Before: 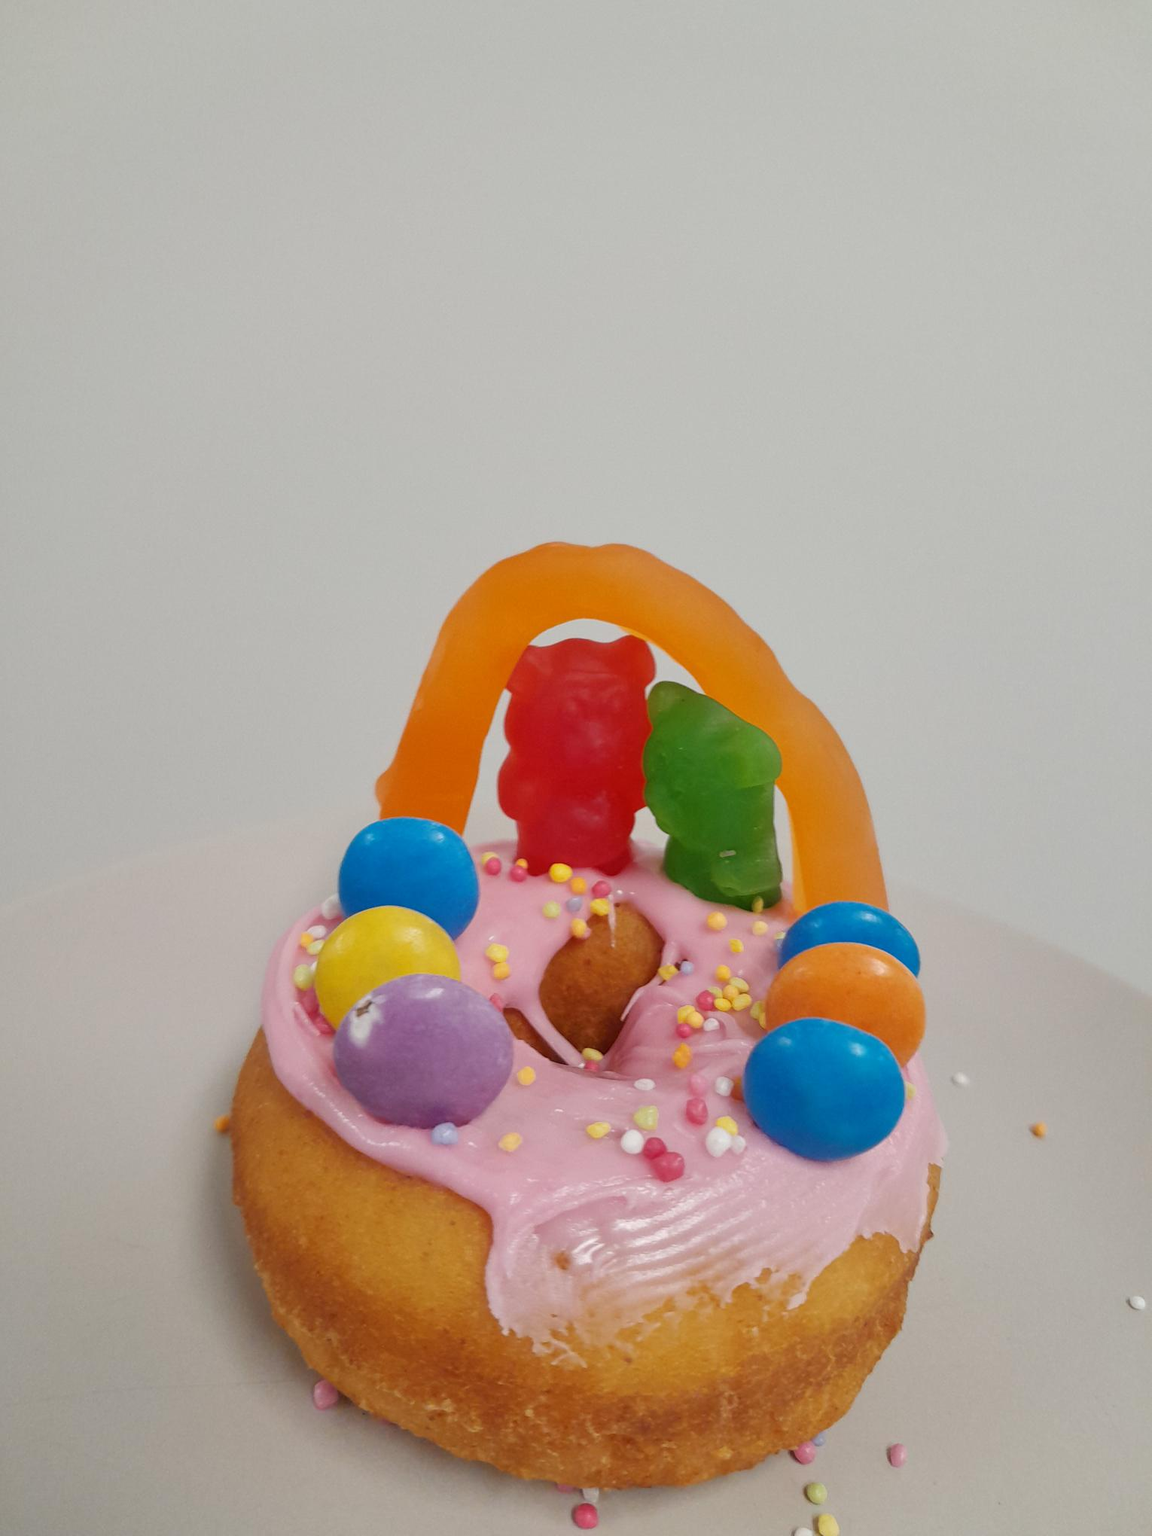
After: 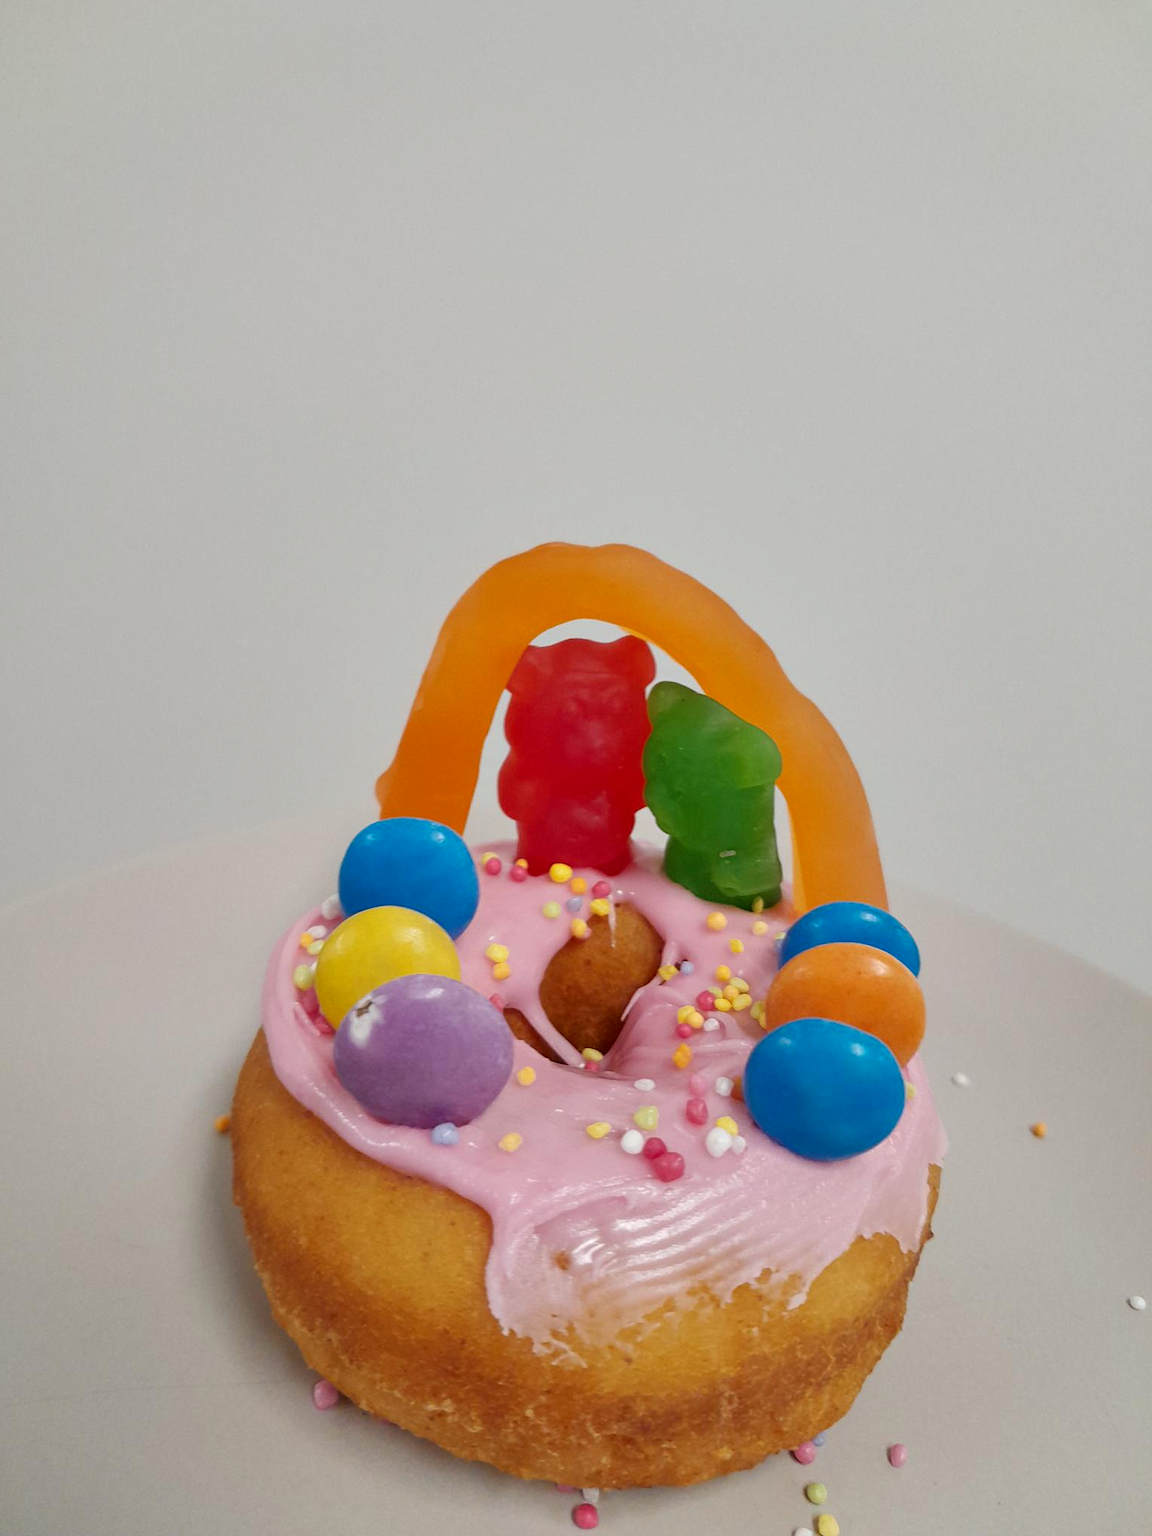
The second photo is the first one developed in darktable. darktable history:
exposure: compensate highlight preservation false
contrast equalizer: octaves 7, y [[0.6 ×6], [0.55 ×6], [0 ×6], [0 ×6], [0 ×6]], mix 0.3
